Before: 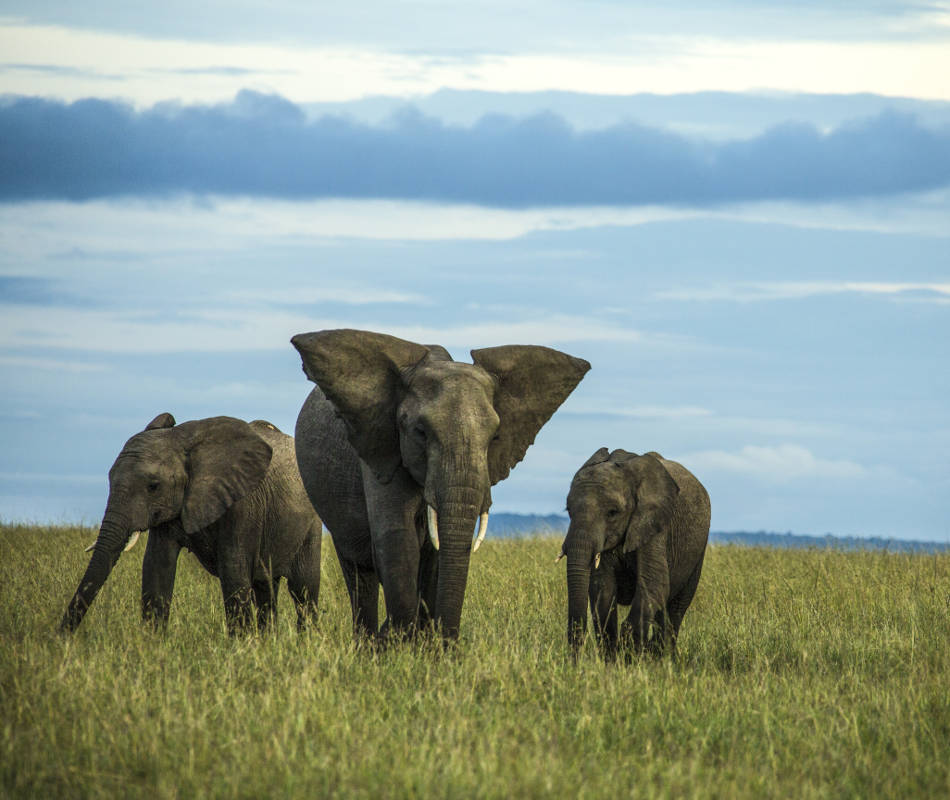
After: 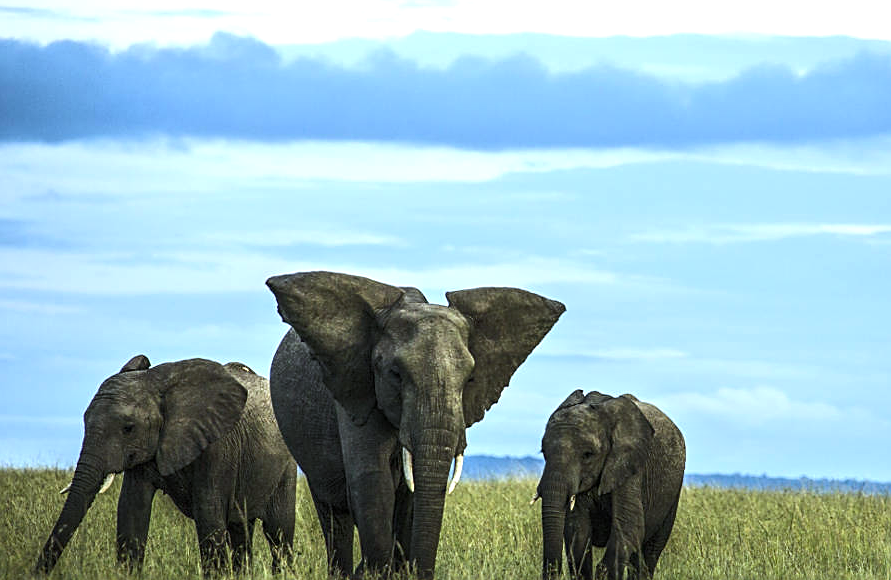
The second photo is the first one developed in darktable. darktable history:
contrast equalizer: y [[0.5 ×6], [0.5 ×6], [0.5, 0.5, 0.501, 0.545, 0.707, 0.863], [0 ×6], [0 ×6]]
exposure: compensate highlight preservation false
white balance: red 0.924, blue 1.095
sharpen: on, module defaults
crop: left 2.737%, top 7.287%, right 3.421%, bottom 20.179%
tone equalizer: -8 EV 0.001 EV, -7 EV -0.002 EV, -6 EV 0.002 EV, -5 EV -0.03 EV, -4 EV -0.116 EV, -3 EV -0.169 EV, -2 EV 0.24 EV, -1 EV 0.702 EV, +0 EV 0.493 EV
